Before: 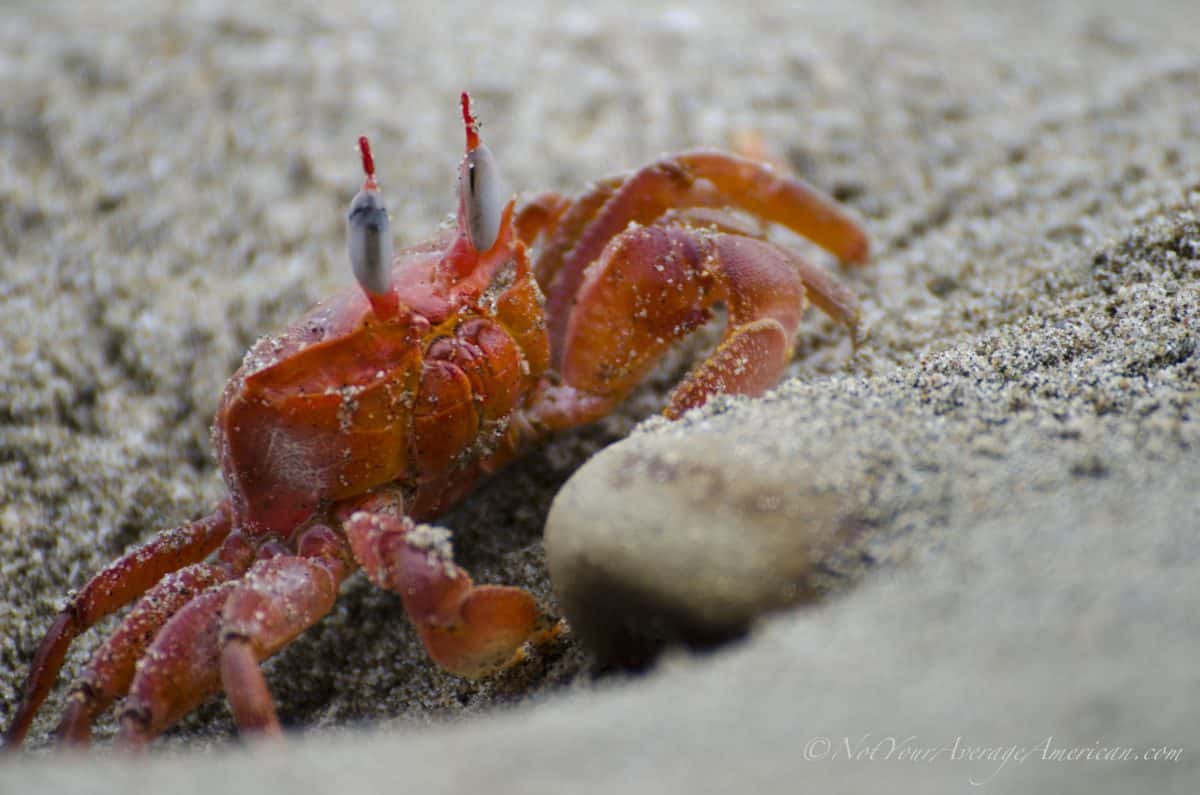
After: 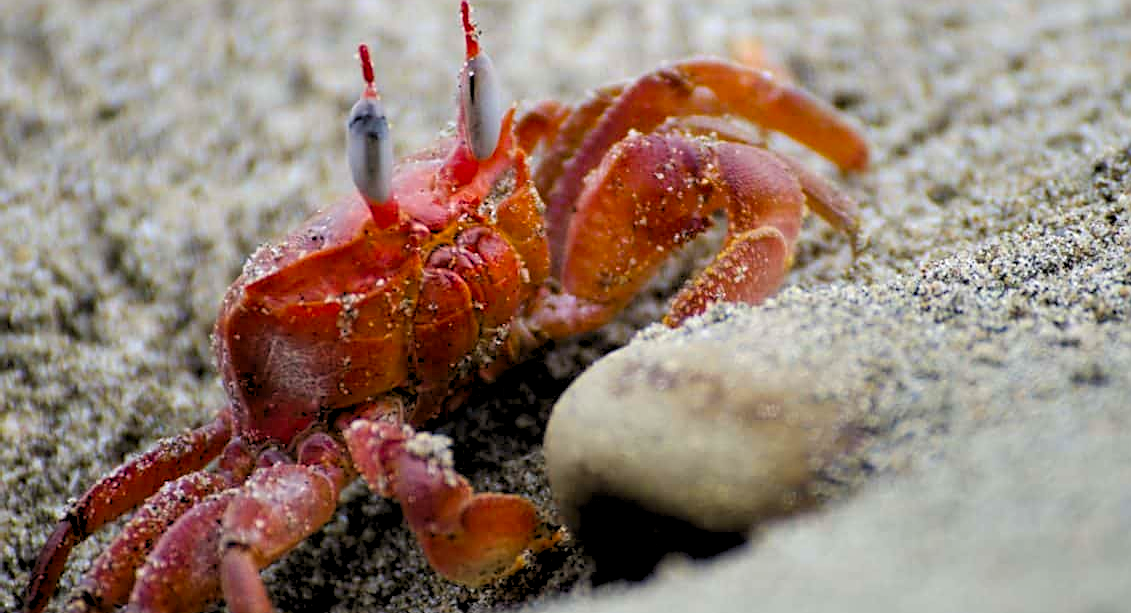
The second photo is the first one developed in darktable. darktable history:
sharpen: on, module defaults
contrast brightness saturation: contrast 0.09, saturation 0.28
rgb levels: levels [[0.013, 0.434, 0.89], [0, 0.5, 1], [0, 0.5, 1]]
crop and rotate: angle 0.03°, top 11.643%, right 5.651%, bottom 11.189%
